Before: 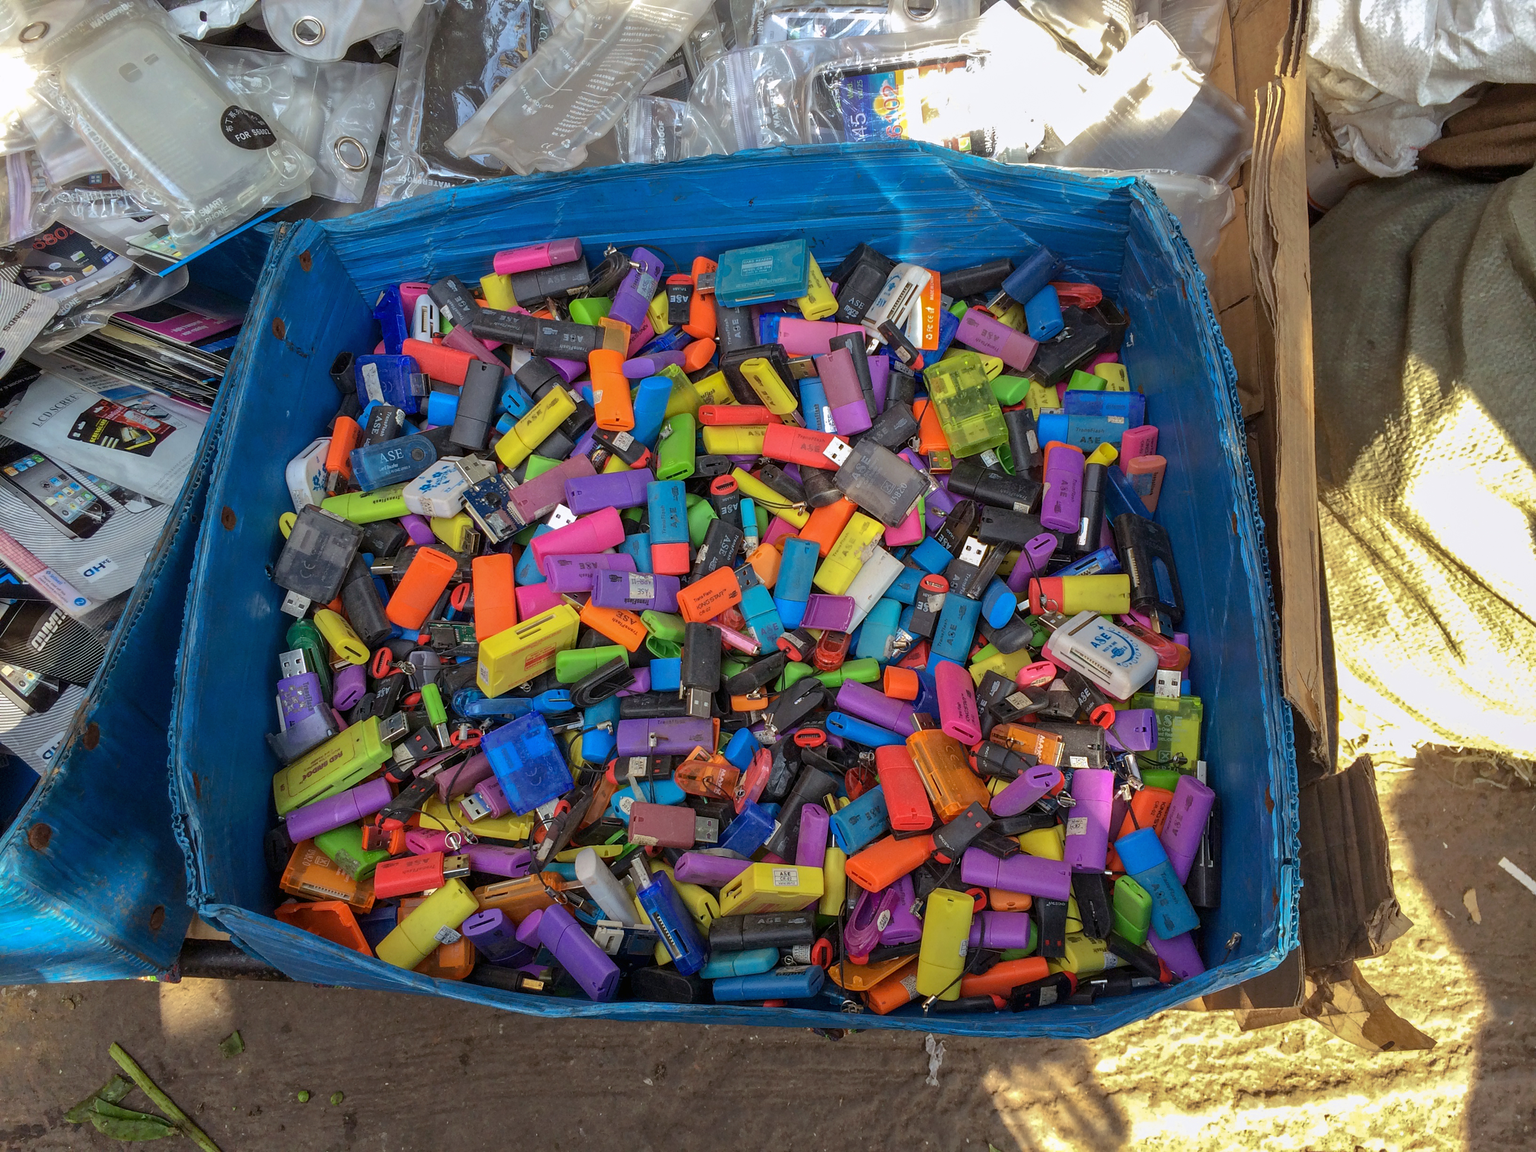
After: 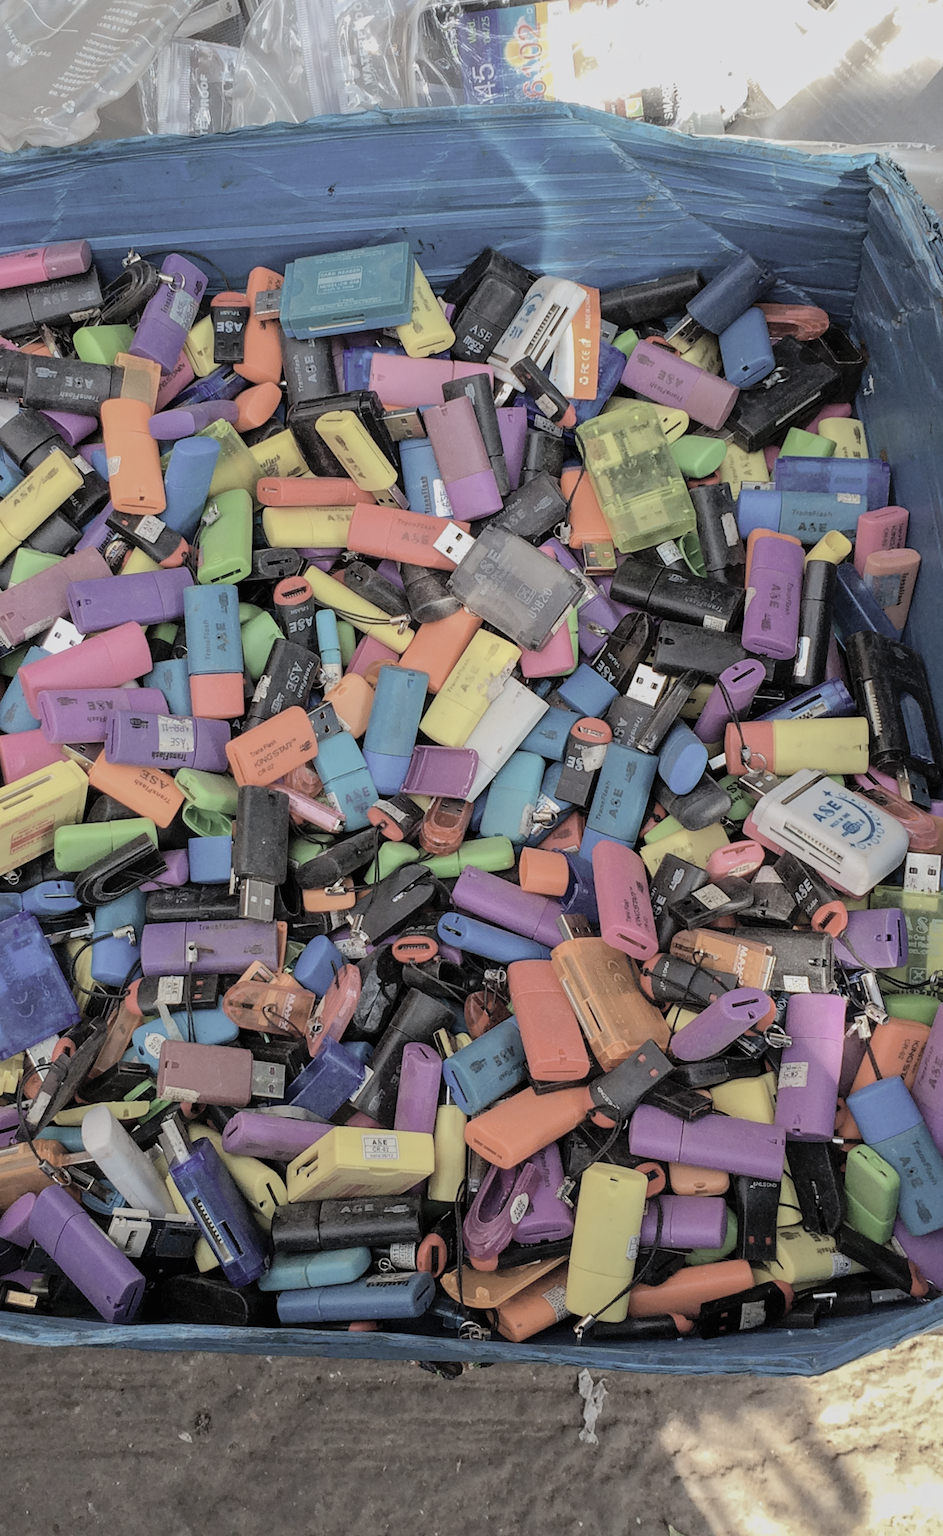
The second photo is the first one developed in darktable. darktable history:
filmic rgb: black relative exposure -7.65 EV, white relative exposure 4.56 EV, hardness 3.61, contrast 1.055
crop: left 33.718%, top 5.974%, right 22.935%
color zones: curves: ch1 [(0, 0.469) (0.01, 0.469) (0.12, 0.446) (0.248, 0.469) (0.5, 0.5) (0.748, 0.5) (0.99, 0.469) (1, 0.469)]
contrast brightness saturation: brightness 0.182, saturation -0.496
